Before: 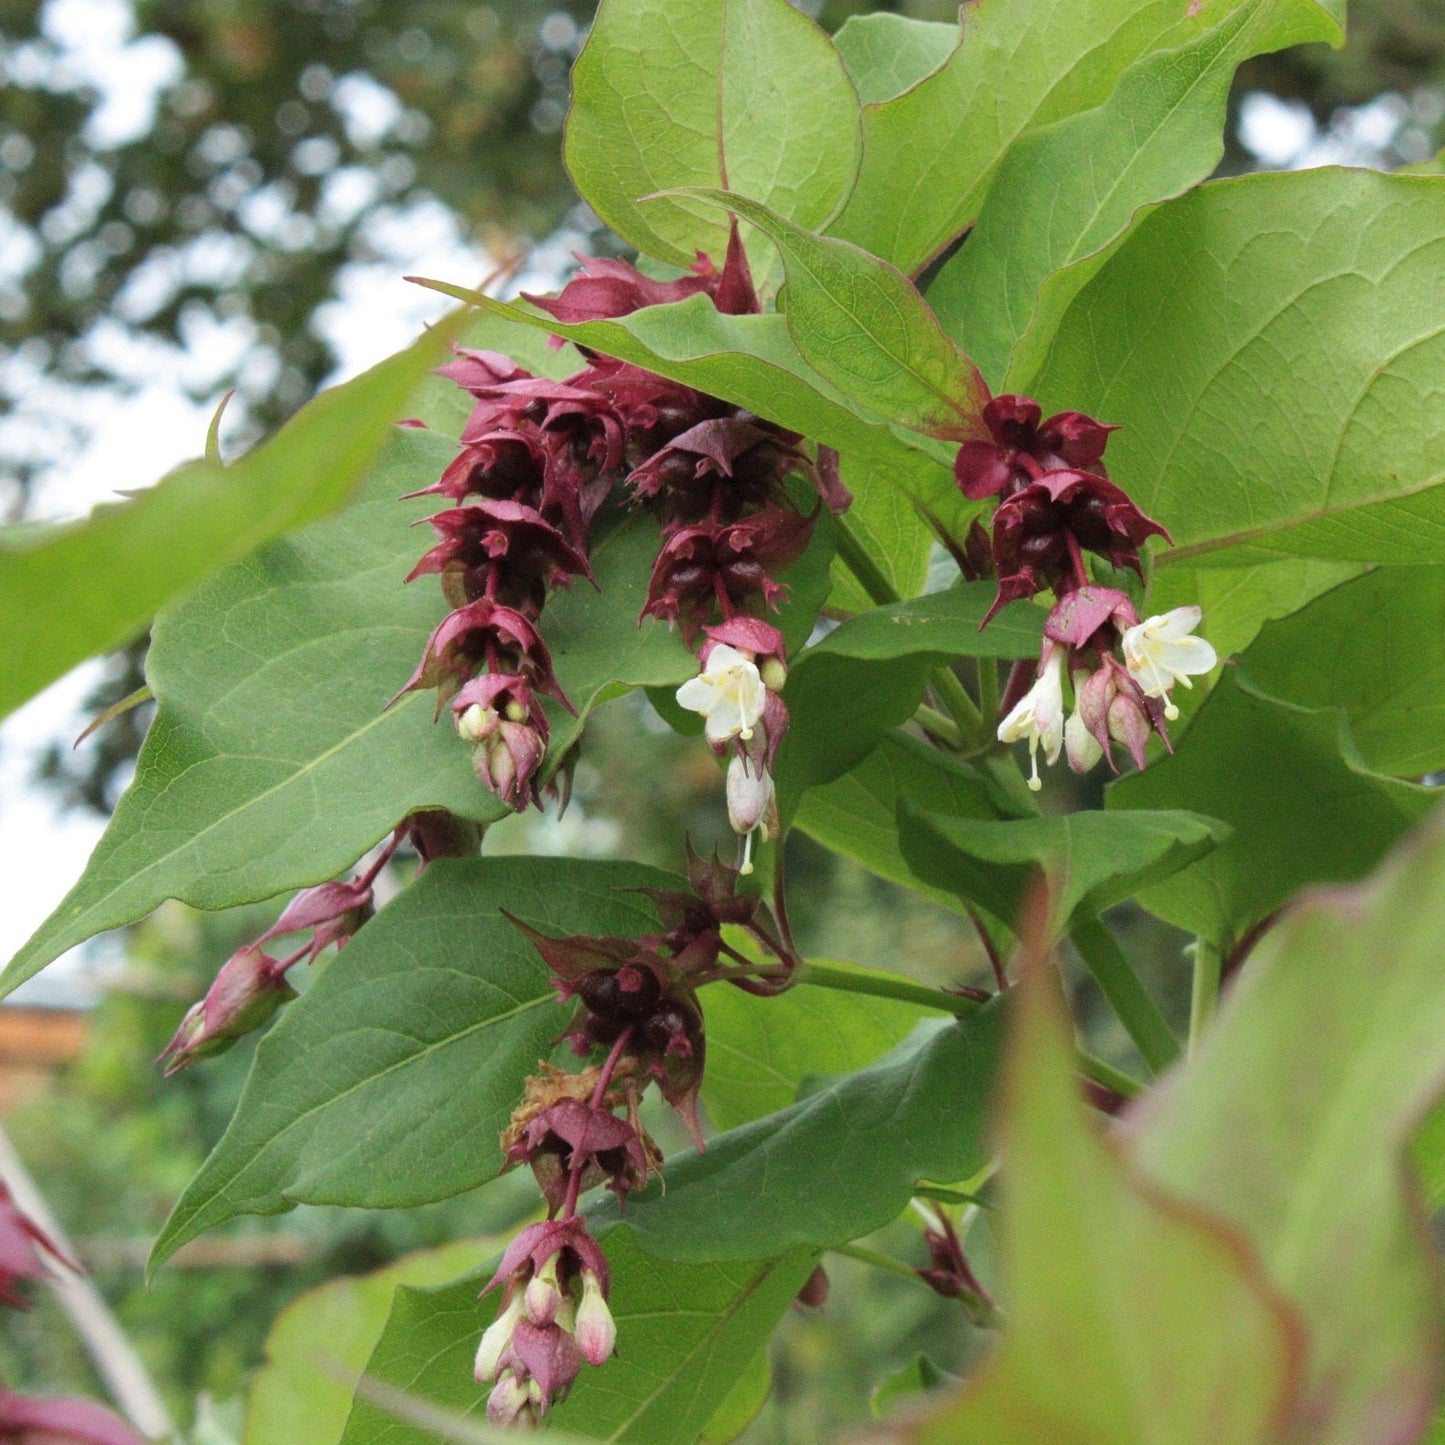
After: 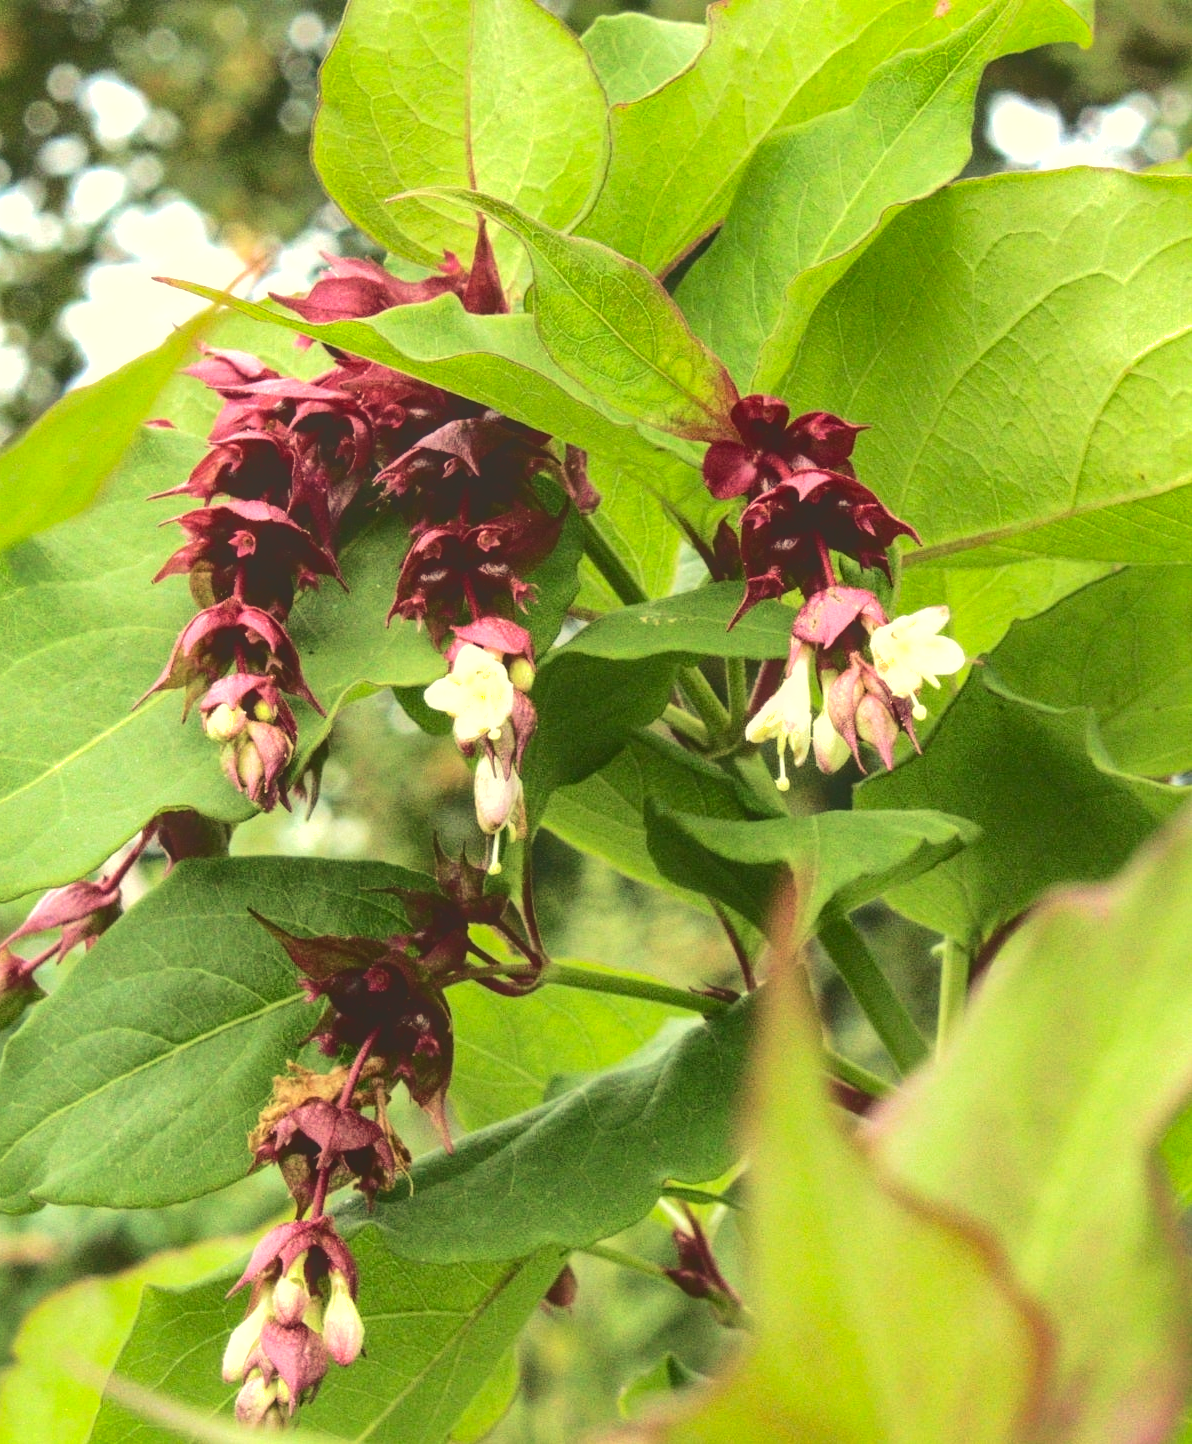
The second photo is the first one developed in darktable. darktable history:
crop: left 17.467%, bottom 0.045%
shadows and highlights: on, module defaults
tone curve: curves: ch0 [(0, 0) (0.003, 0.172) (0.011, 0.177) (0.025, 0.177) (0.044, 0.177) (0.069, 0.178) (0.1, 0.181) (0.136, 0.19) (0.177, 0.208) (0.224, 0.226) (0.277, 0.274) (0.335, 0.338) (0.399, 0.43) (0.468, 0.535) (0.543, 0.635) (0.623, 0.726) (0.709, 0.815) (0.801, 0.882) (0.898, 0.936) (1, 1)], color space Lab, independent channels, preserve colors none
local contrast: on, module defaults
color correction: highlights a* 1.46, highlights b* 17.28
velvia: on, module defaults
tone equalizer: -8 EV -0.768 EV, -7 EV -0.734 EV, -6 EV -0.583 EV, -5 EV -0.413 EV, -3 EV 0.387 EV, -2 EV 0.6 EV, -1 EV 0.686 EV, +0 EV 0.774 EV
